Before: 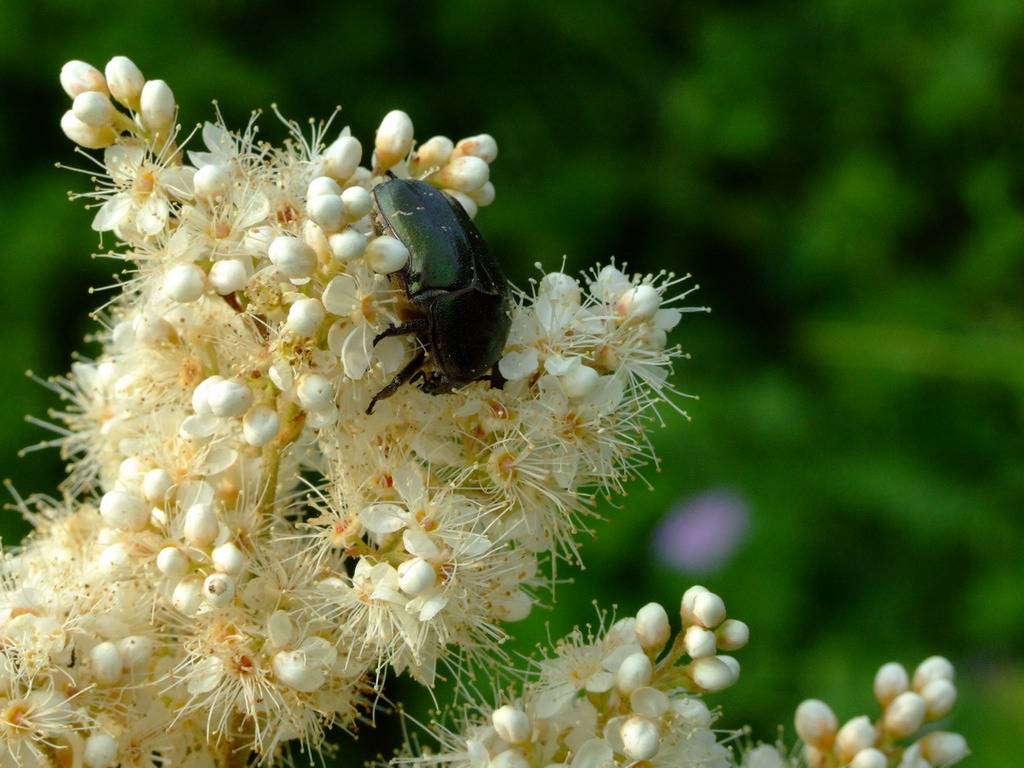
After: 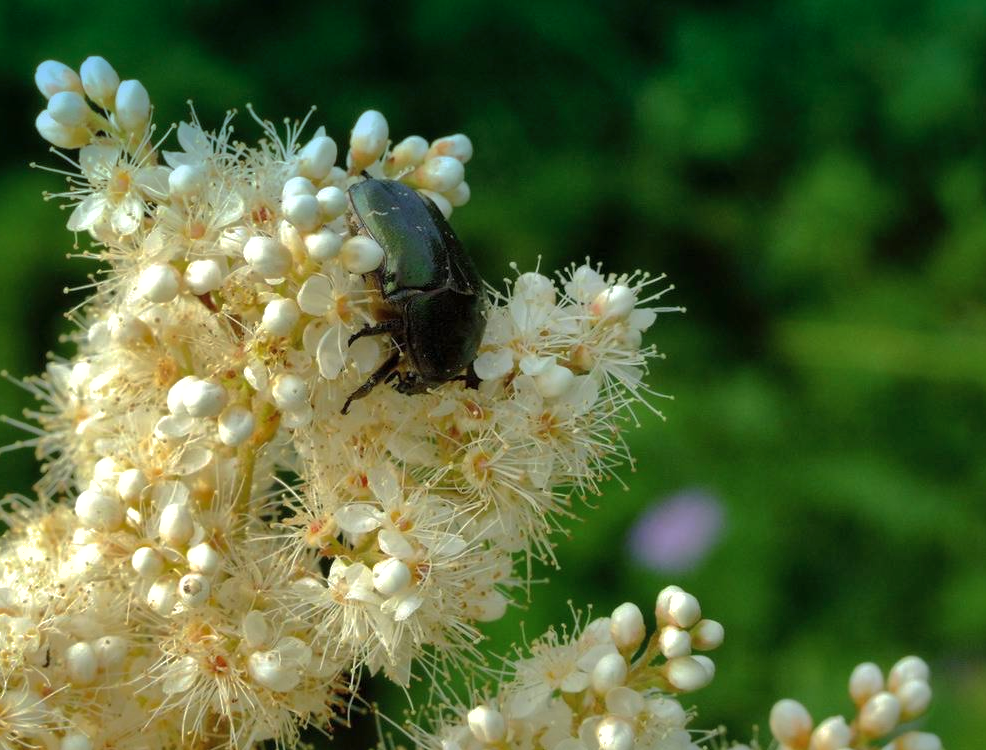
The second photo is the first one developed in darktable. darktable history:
exposure: exposure 0.2 EV, compensate highlight preservation false
shadows and highlights: shadows 40, highlights -60
crop and rotate: left 2.536%, right 1.107%, bottom 2.246%
graduated density: density 2.02 EV, hardness 44%, rotation 0.374°, offset 8.21, hue 208.8°, saturation 97%
contrast brightness saturation: saturation -0.05
